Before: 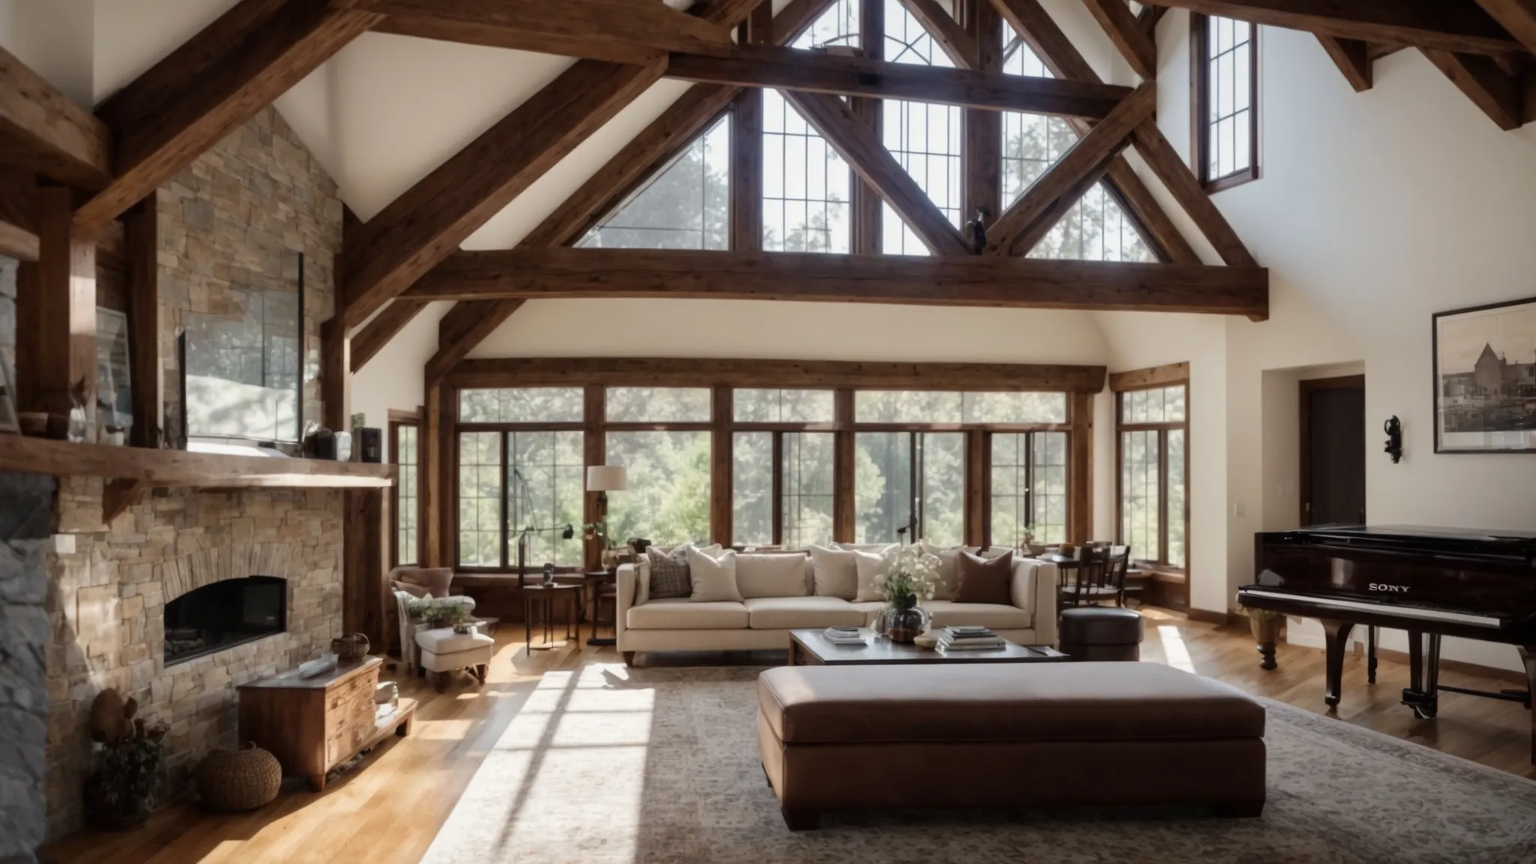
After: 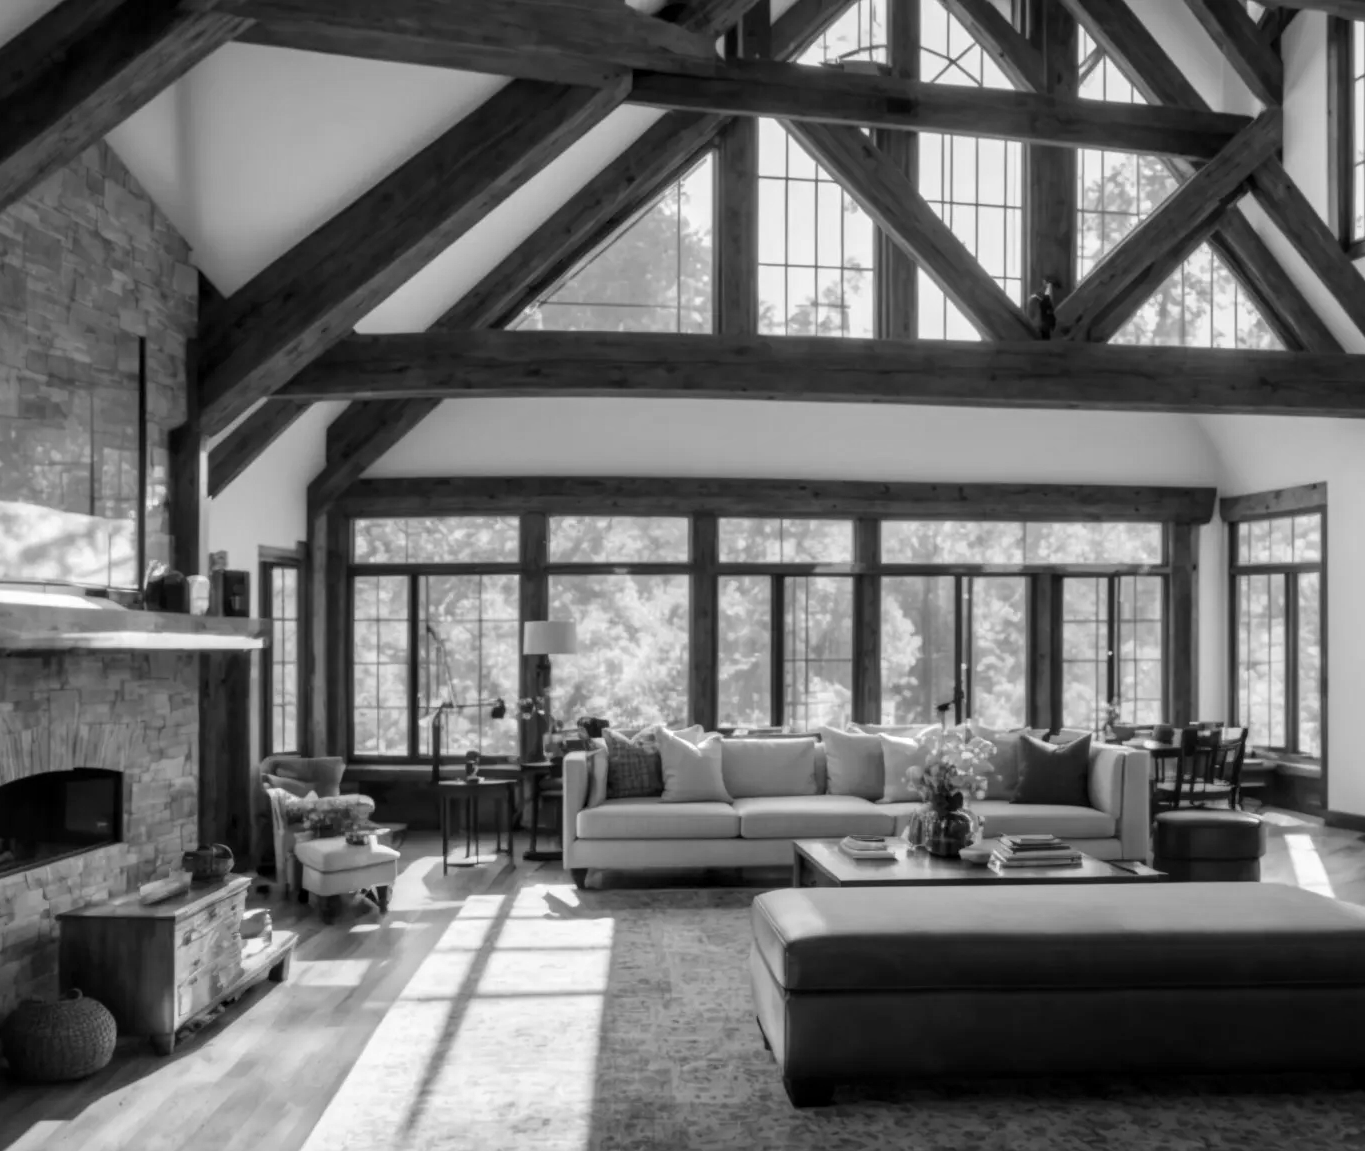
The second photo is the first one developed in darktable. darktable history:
crop and rotate: left 12.648%, right 20.685%
monochrome: on, module defaults
local contrast: on, module defaults
